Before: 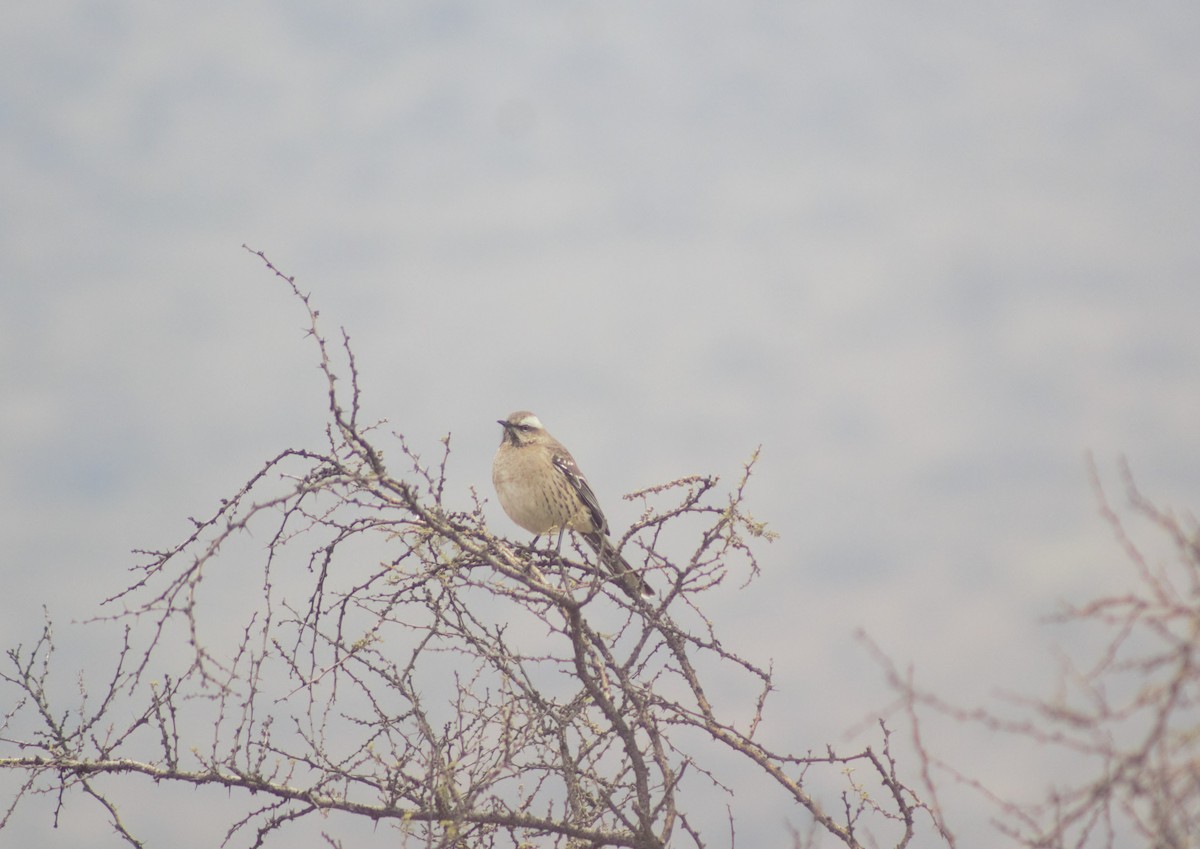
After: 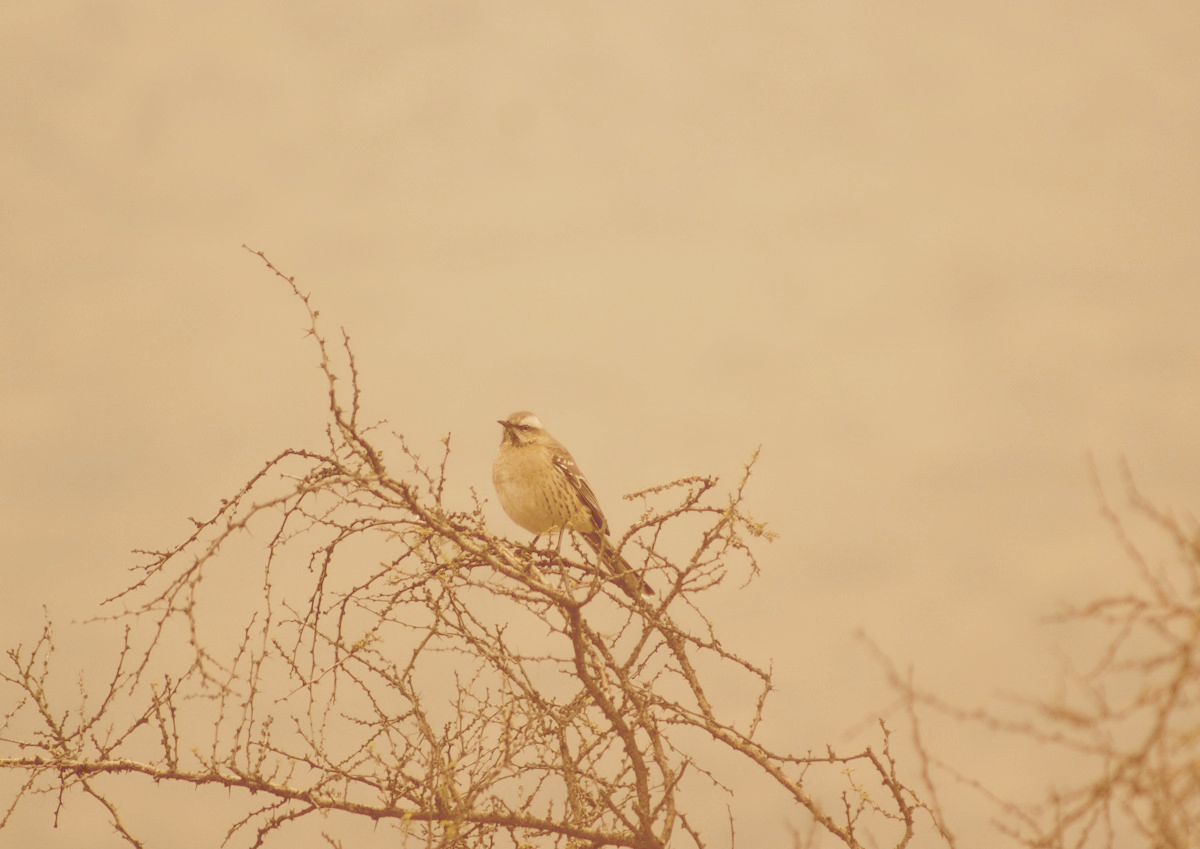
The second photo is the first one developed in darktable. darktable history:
tone curve: curves: ch0 [(0, 0) (0.003, 0.264) (0.011, 0.264) (0.025, 0.265) (0.044, 0.269) (0.069, 0.273) (0.1, 0.28) (0.136, 0.292) (0.177, 0.309) (0.224, 0.336) (0.277, 0.371) (0.335, 0.412) (0.399, 0.469) (0.468, 0.533) (0.543, 0.595) (0.623, 0.66) (0.709, 0.73) (0.801, 0.8) (0.898, 0.854) (1, 1)], preserve colors none
color look up table: target L [96.59, 90.09, 85.53, 83.56, 81.1, 70.07, 65.02, 57.7, 53.58, 52.82, 53.69, 38.38, 38.02, 36.57, 17.09, 202.77, 85.8, 82.09, 74.48, 67.11, 62.05, 53.07, 51.27, 49.14, 39.76, 31.42, 28.09, 20.4, 12.41, 8.937, 95.74, 83.97, 80.44, 72.25, 56.53, 66.72, 52.79, 74.79, 59.56, 46.82, 32.05, 41.26, 19.6, 14.39, 83.19, 84.23, 68.5, 62.46, 37.79], target a [11.7, 11.19, -11.76, -31.52, -3.618, -17.85, 7.234, -16.95, -8.253, 13.21, 11.2, 6.56, 8.637, 4.584, 29.79, 0, 13.37, 20.95, 27.14, 27.27, 43.46, 30.19, 51.85, 59.18, 28.91, 46.34, 28.87, 51.54, 50.11, 43.68, 15.57, 25.44, 22.18, 19.25, 58.38, 36.59, 62.42, 25.36, 28.84, 32.76, 22.43, 45.82, 48.45, 53.92, 0.075, 11.8, 7.451, 9.483, 19.44], target b [46.31, 76.16, 36.42, 59.13, 59.77, 91.34, 101.5, 62.24, 91.63, 90.22, 44.24, 65.7, 64.71, 62.68, 29.25, -0.002, 57.11, 46.03, 30.03, 88.92, 49.83, 43.3, 87.76, 57.36, 67.93, 53.51, 48.16, 34.95, 21.12, 15.19, 26.11, 12.51, 6.935, 13.89, 19.75, -2.416, 5.511, -2.125, -3.846, 7.953, 54.56, -12.27, 33.08, 24.13, 16.58, 14.48, 34.52, 15.1, 23.82], num patches 49
